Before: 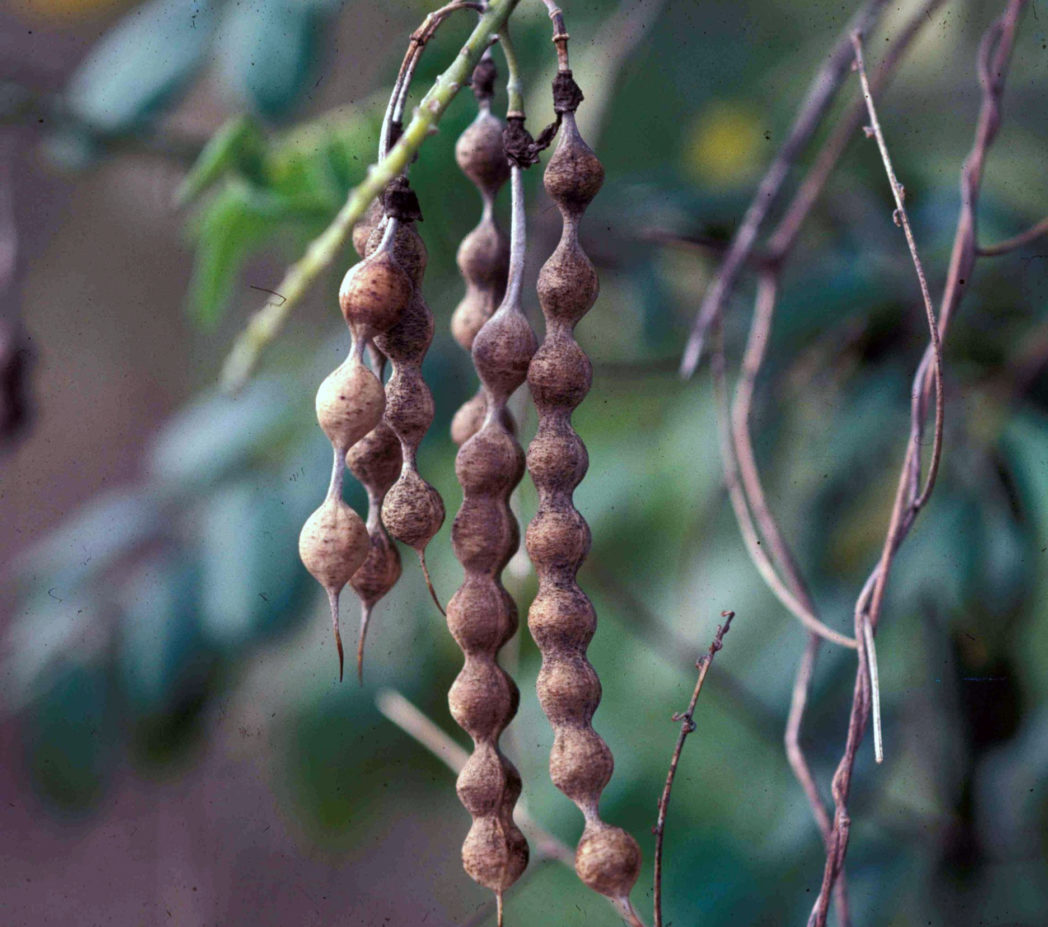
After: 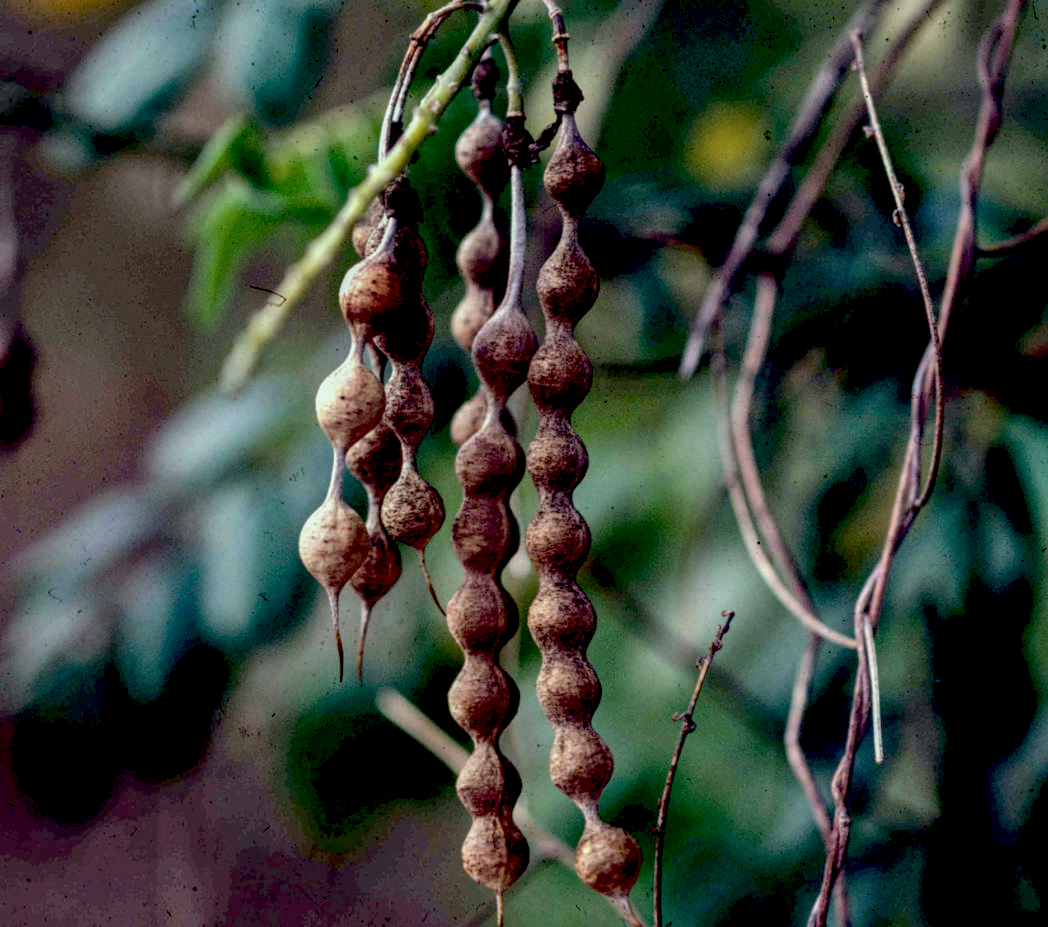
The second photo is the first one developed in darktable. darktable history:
exposure: black level correction 0.046, exposure -0.228 EV, compensate highlight preservation false
local contrast: highlights 61%, detail 143%, midtone range 0.428
color balance: mode lift, gamma, gain (sRGB), lift [1.04, 1, 1, 0.97], gamma [1.01, 1, 1, 0.97], gain [0.96, 1, 1, 0.97]
